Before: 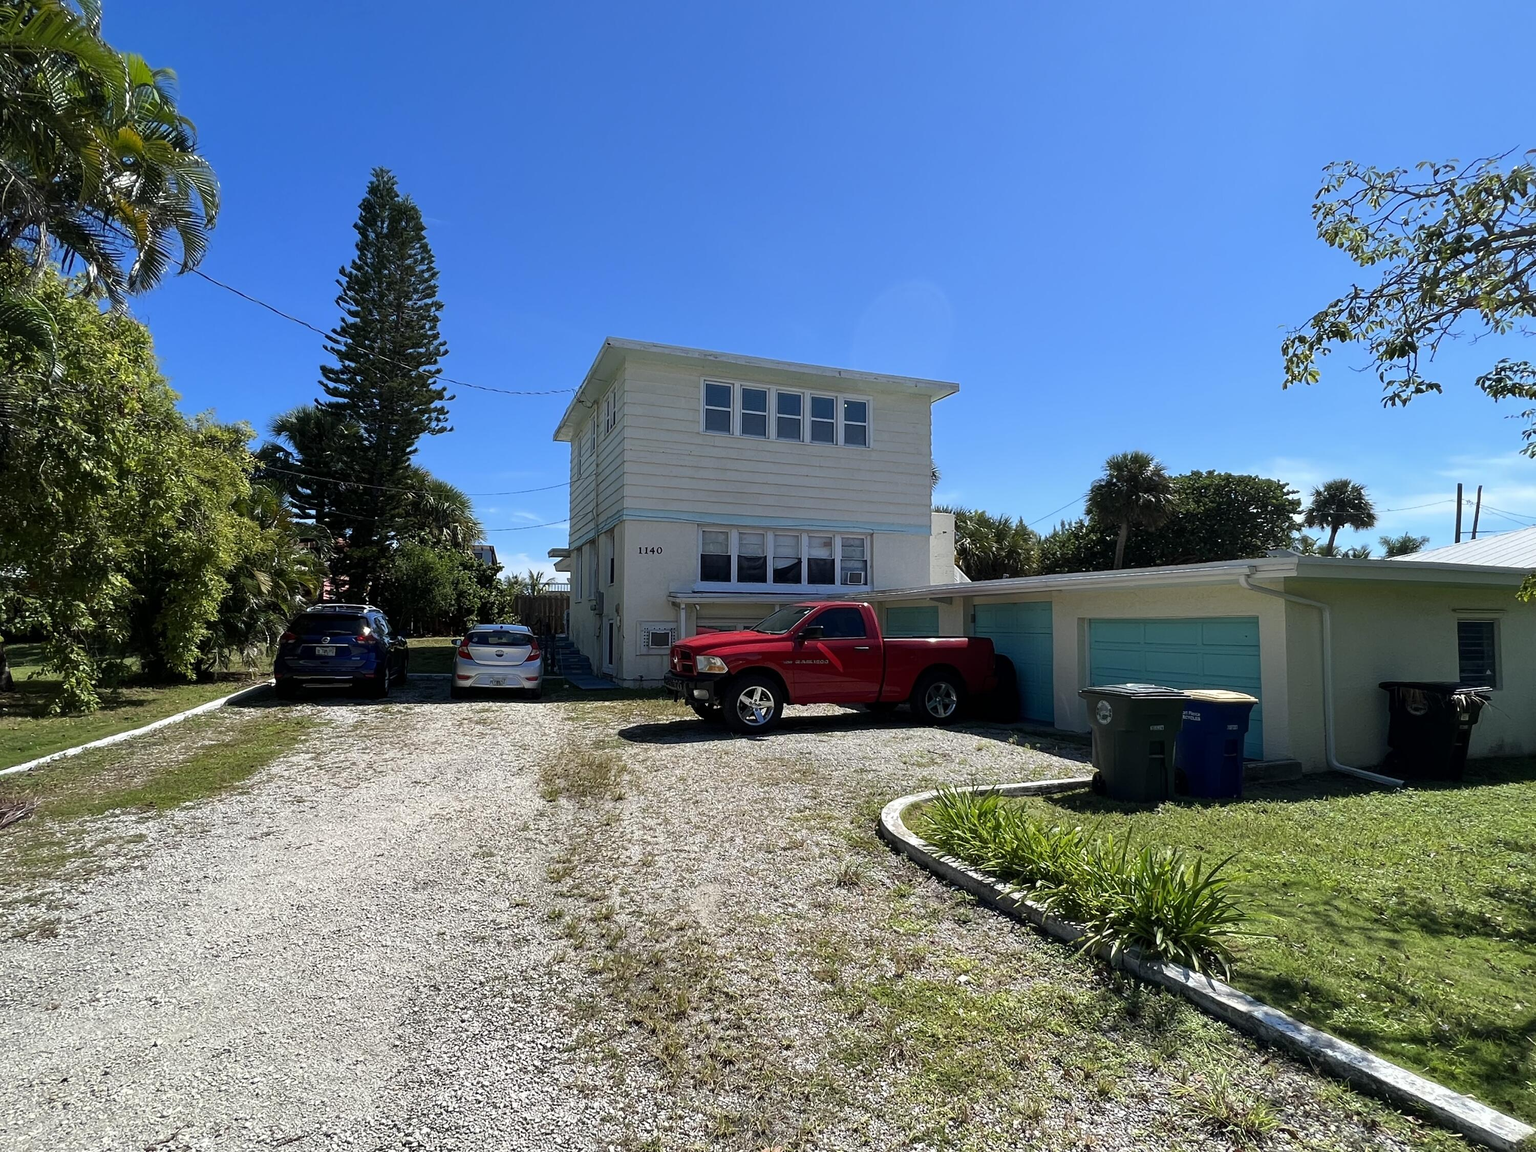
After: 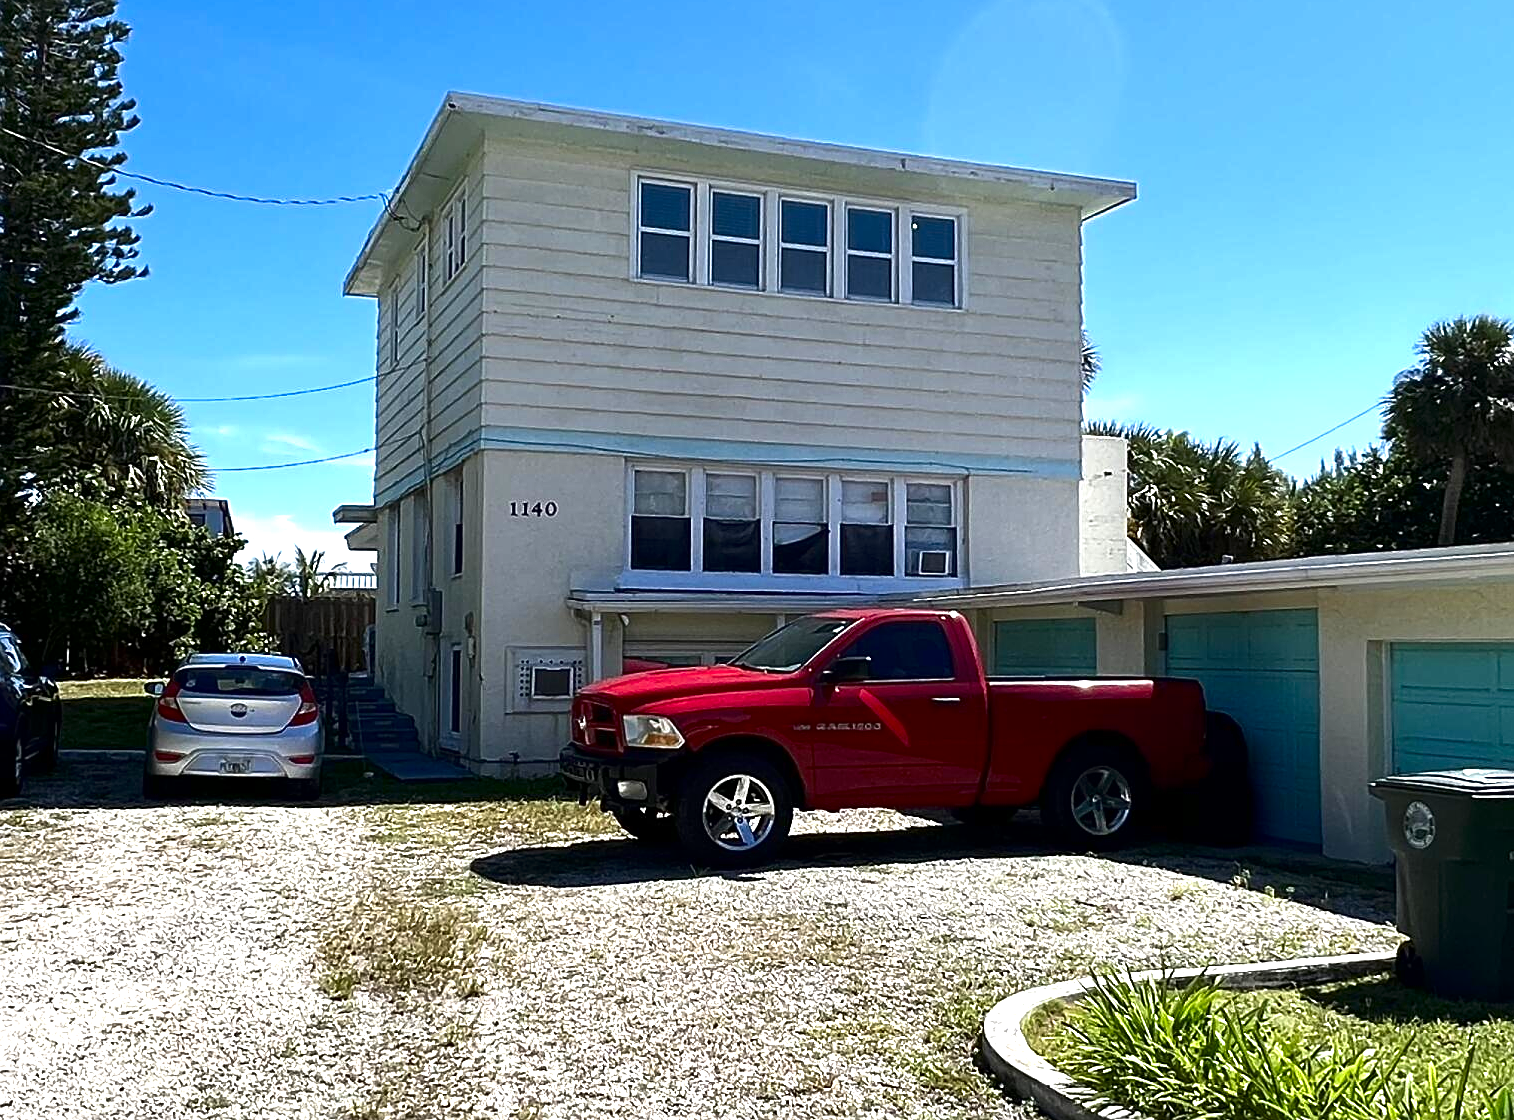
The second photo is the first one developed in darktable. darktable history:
crop: left 24.598%, top 25.169%, right 24.922%, bottom 25.037%
sharpen: on, module defaults
exposure: exposure 1 EV
contrast brightness saturation: brightness -0.202, saturation 0.079
shadows and highlights: shadows 20.28, highlights -20.61, soften with gaussian
